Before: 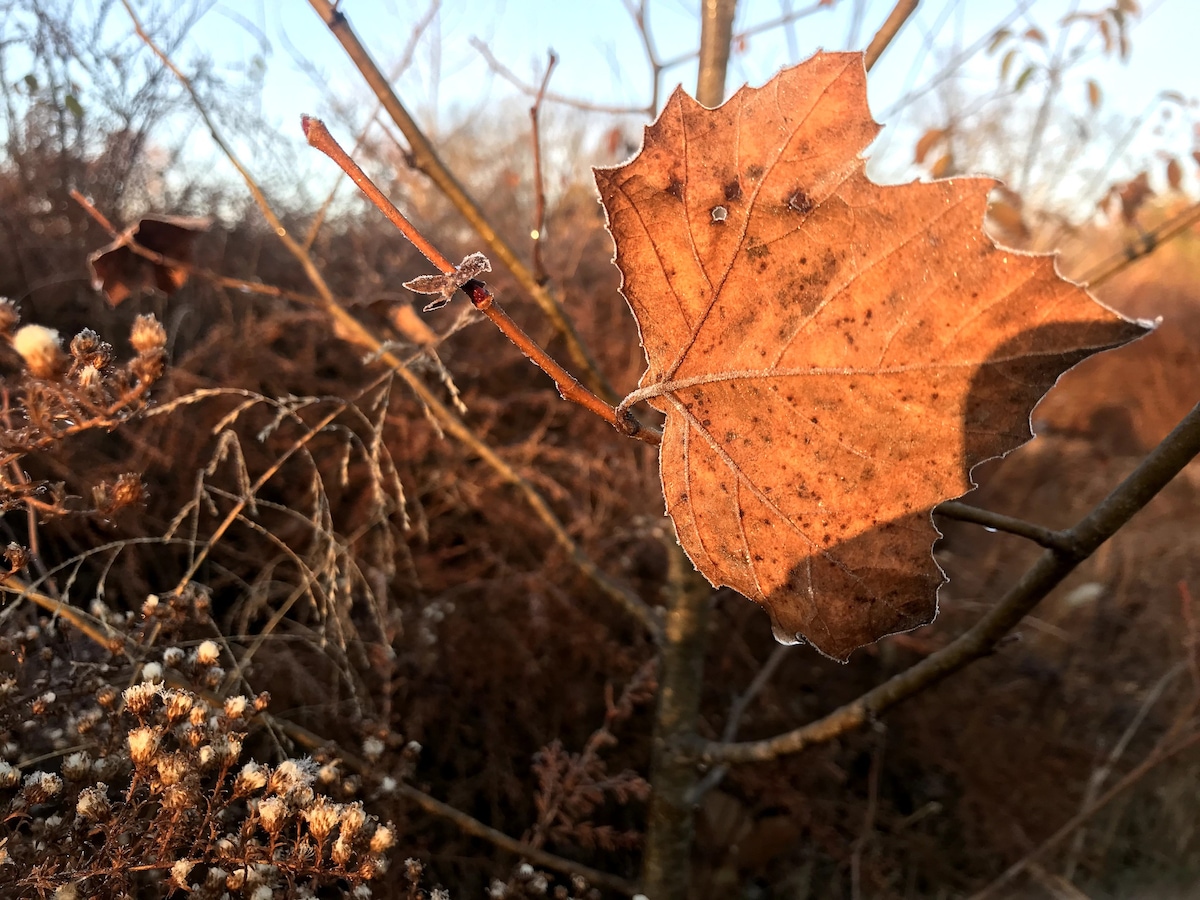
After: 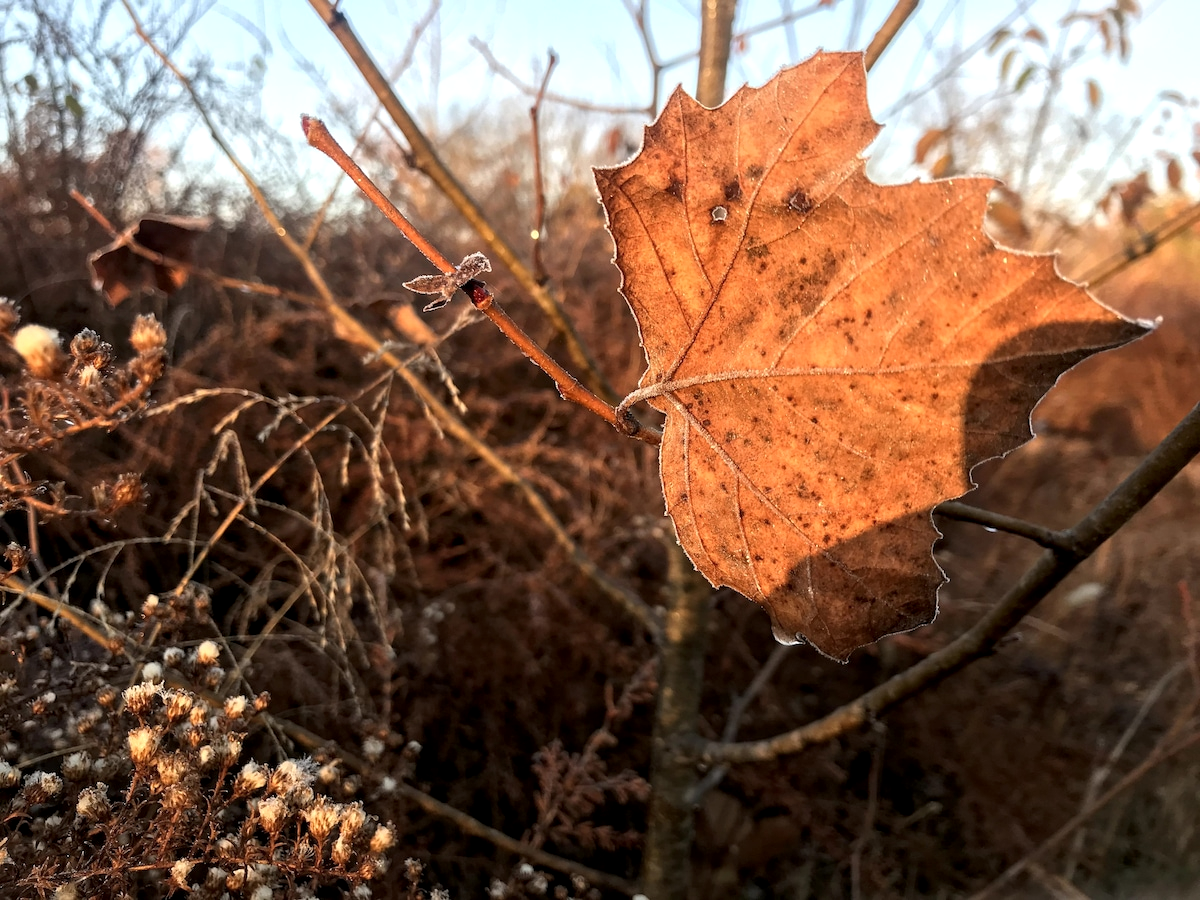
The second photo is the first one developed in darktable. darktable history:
local contrast: highlights 106%, shadows 103%, detail 131%, midtone range 0.2
